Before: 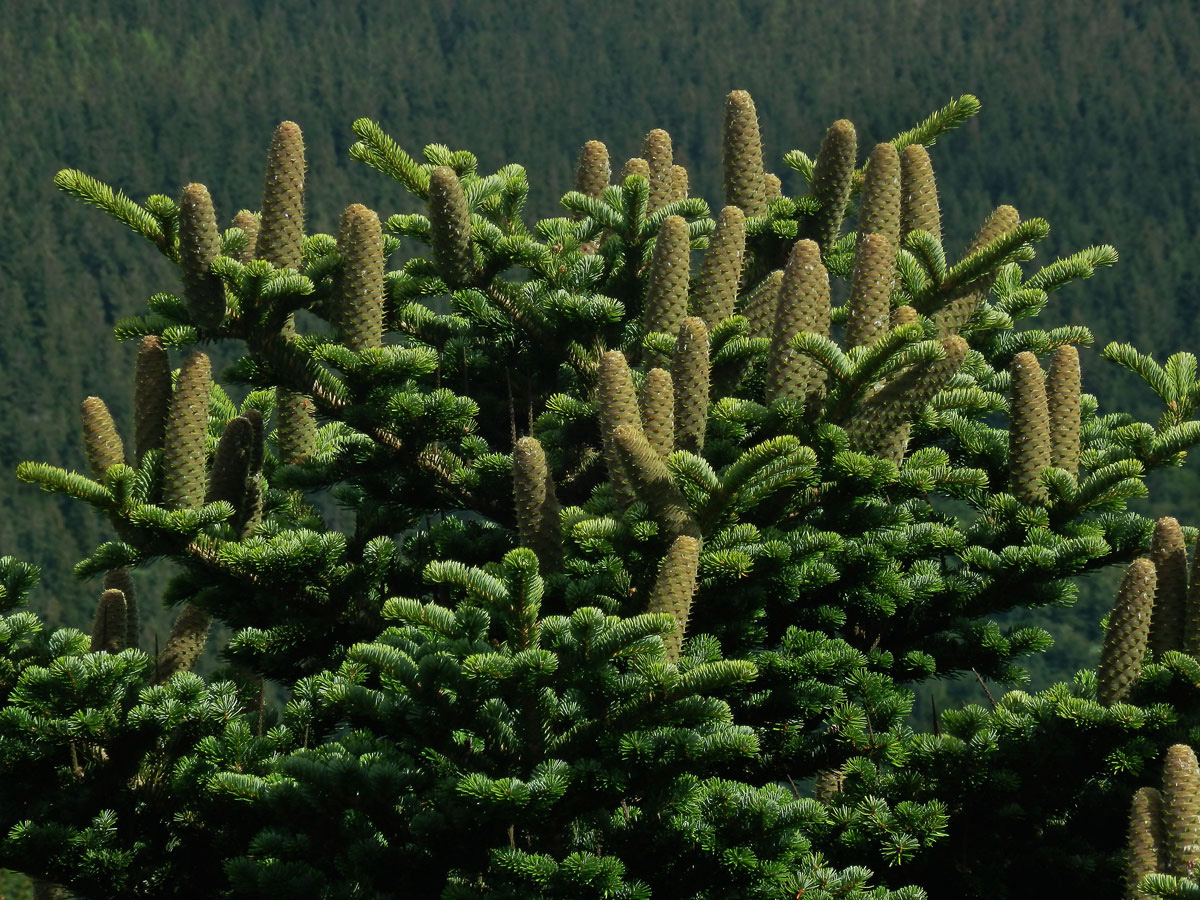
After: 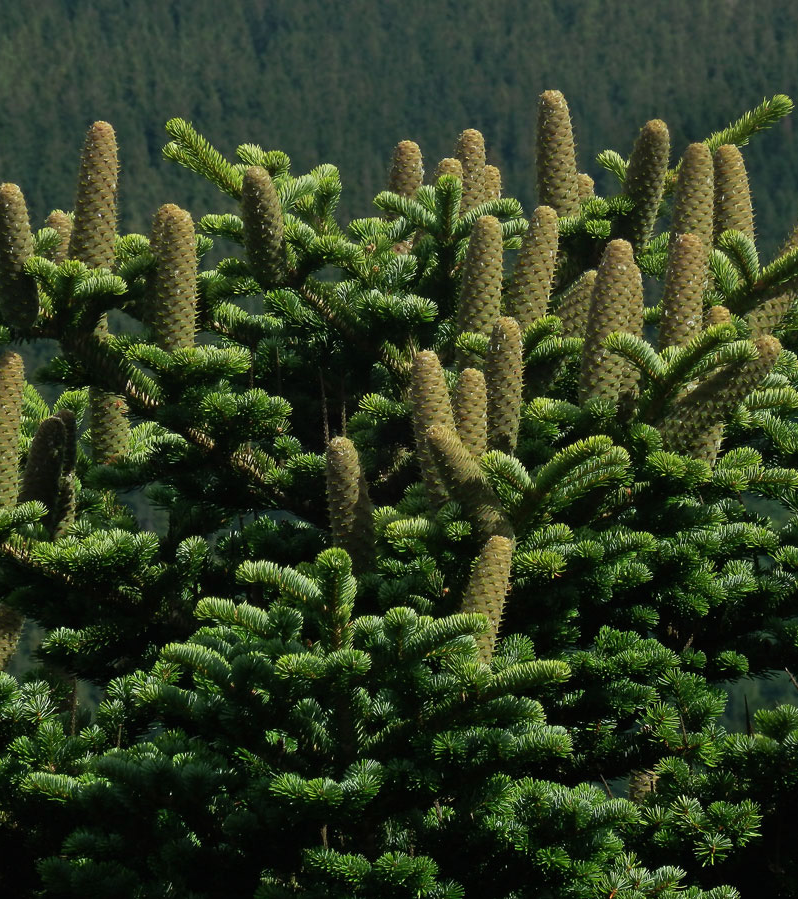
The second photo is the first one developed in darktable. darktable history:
crop and rotate: left 15.632%, right 17.801%
